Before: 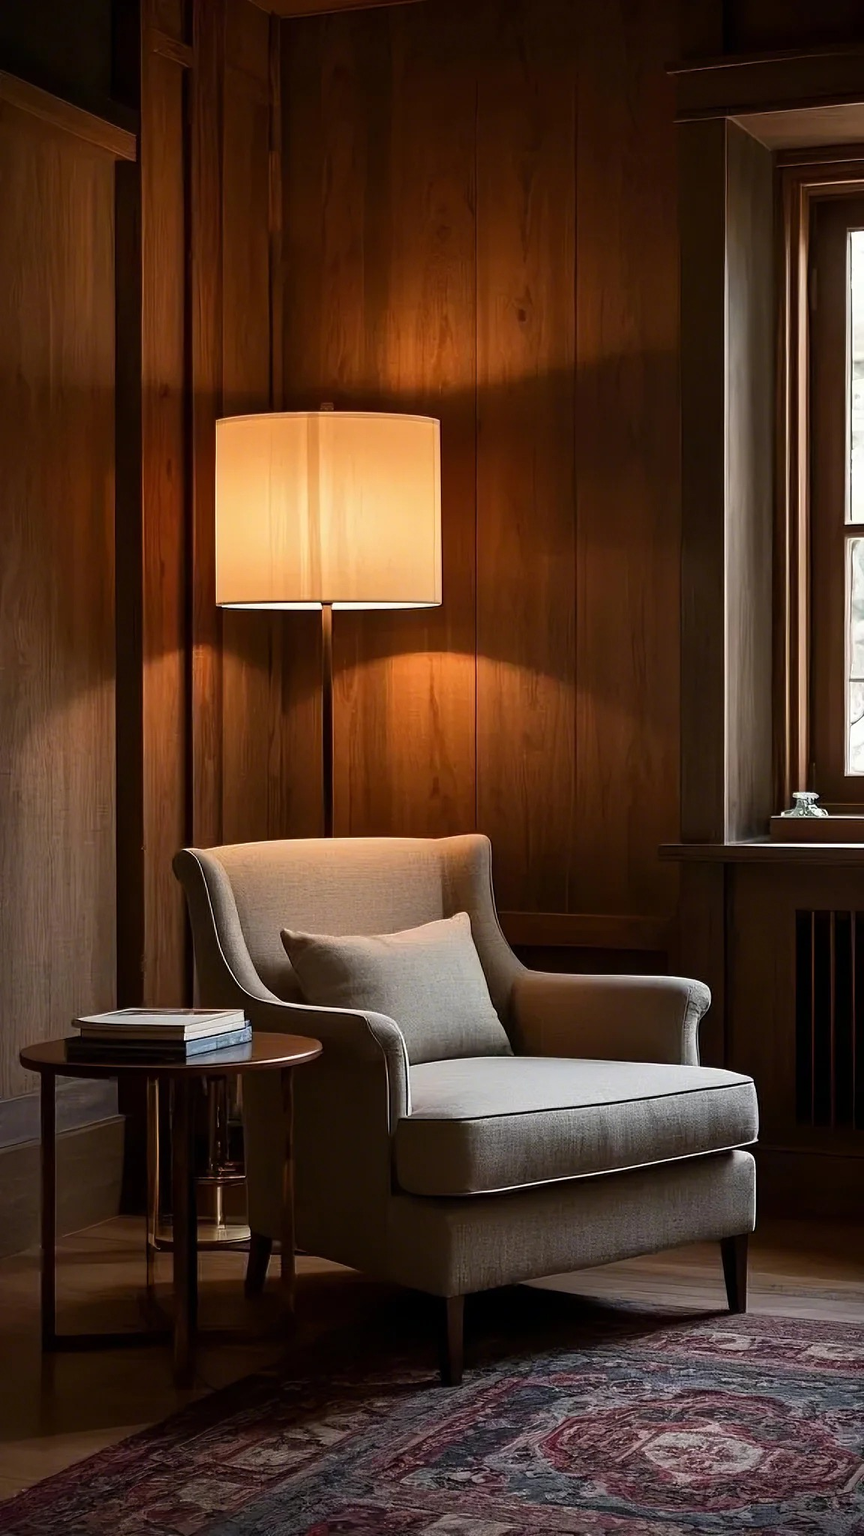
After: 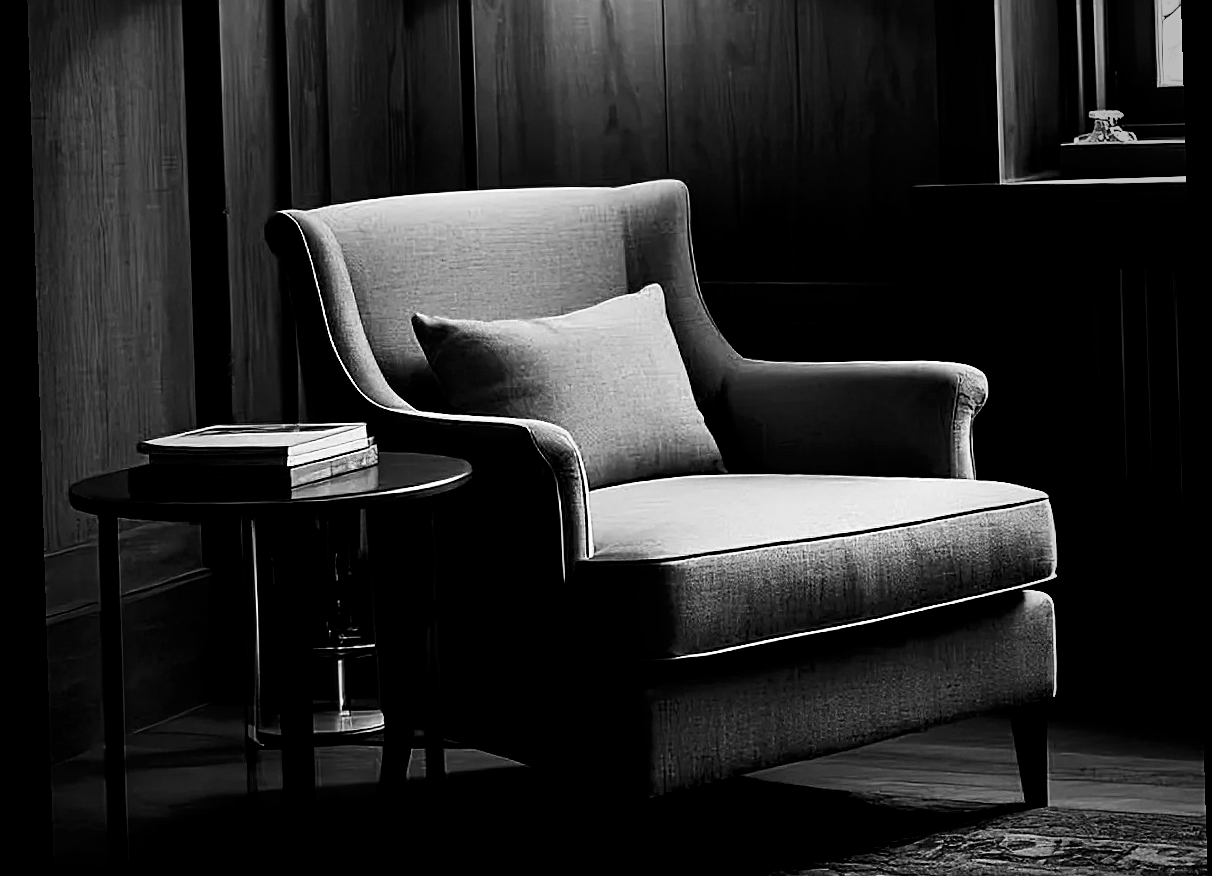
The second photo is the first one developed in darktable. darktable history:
crop: top 45.551%, bottom 12.262%
rotate and perspective: rotation -1.75°, automatic cropping off
contrast brightness saturation: contrast 0.25, saturation -0.31
exposure: compensate highlight preservation false
monochrome: on, module defaults
sharpen: on, module defaults
vignetting: fall-off start 64.63%, center (-0.034, 0.148), width/height ratio 0.881
base curve: curves: ch0 [(0.017, 0) (0.425, 0.441) (0.844, 0.933) (1, 1)], preserve colors none
